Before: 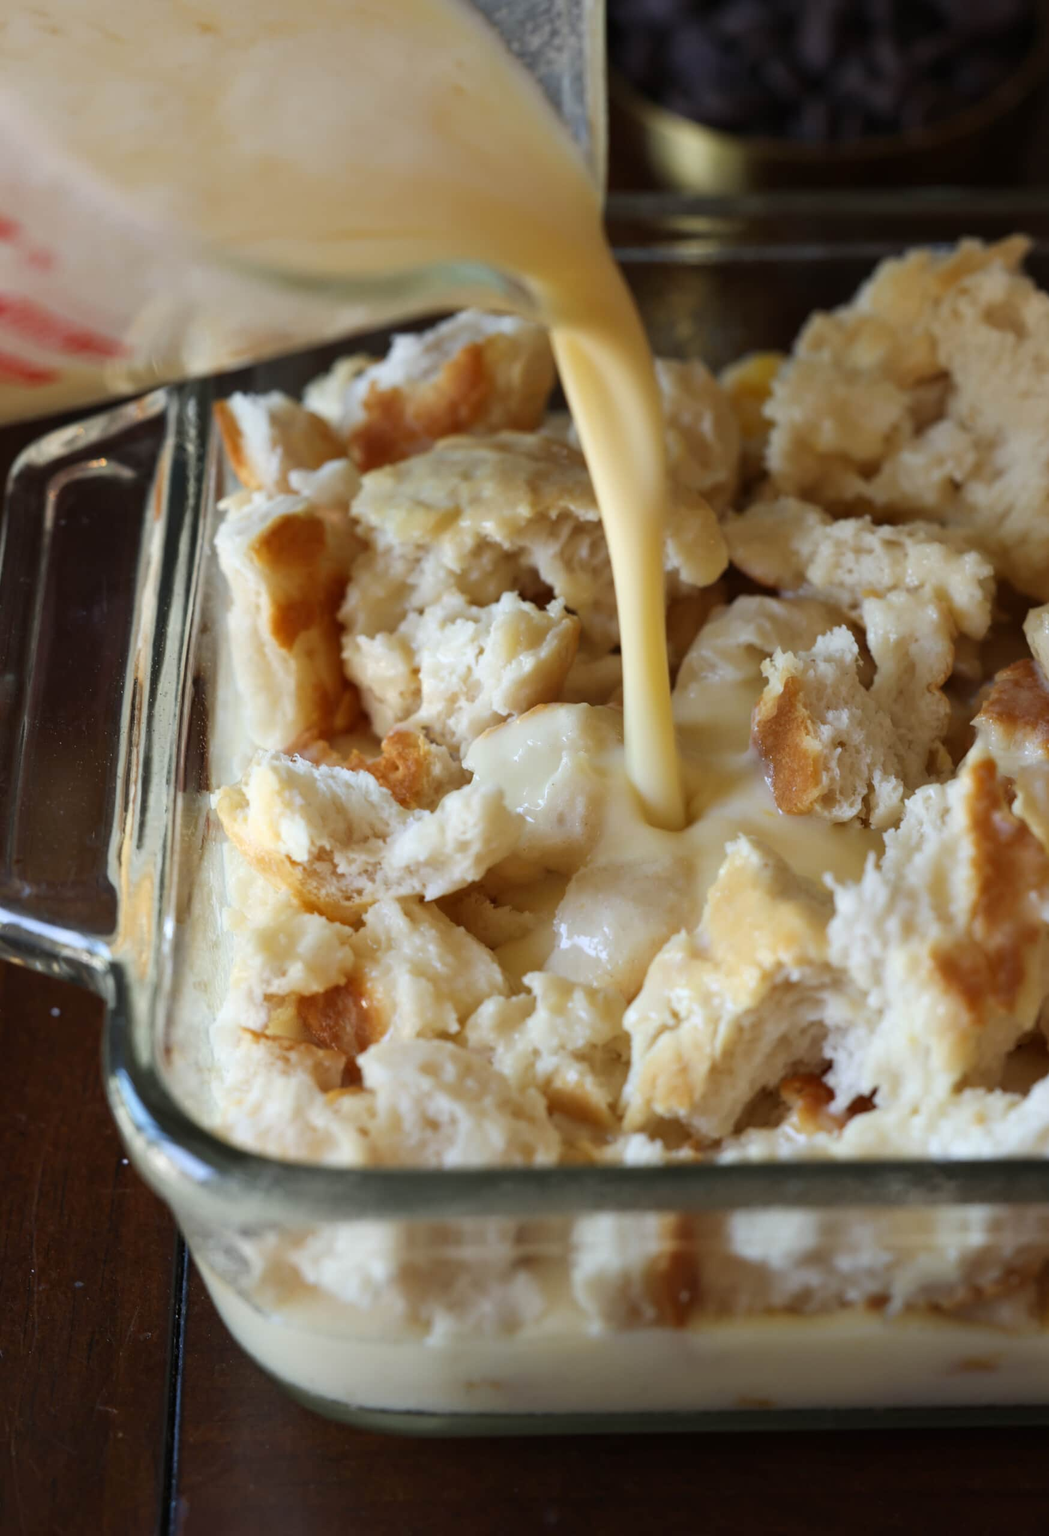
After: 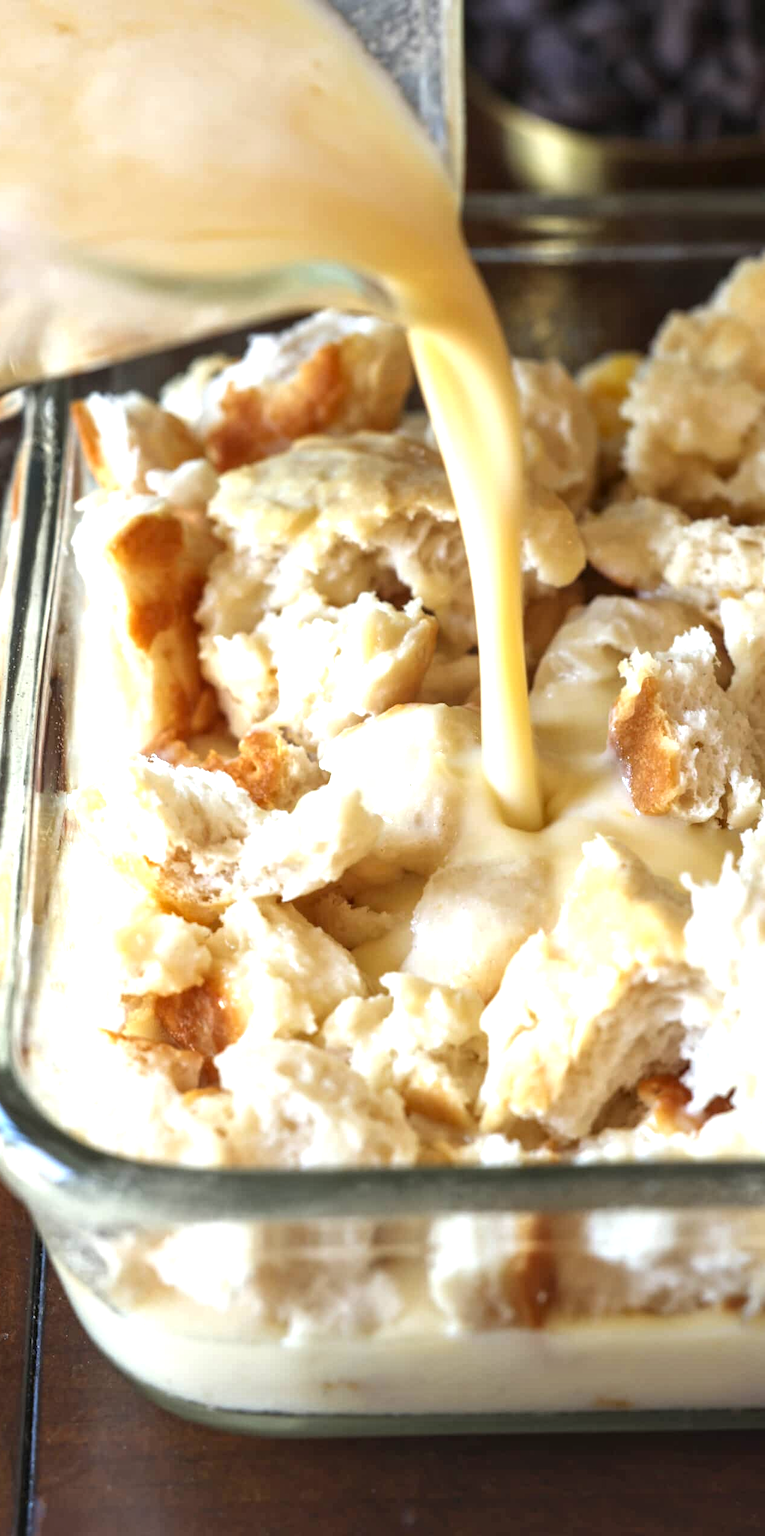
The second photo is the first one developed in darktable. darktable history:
exposure: black level correction 0, exposure 1.099 EV, compensate highlight preservation false
crop: left 13.621%, top 0%, right 13.349%
local contrast: on, module defaults
